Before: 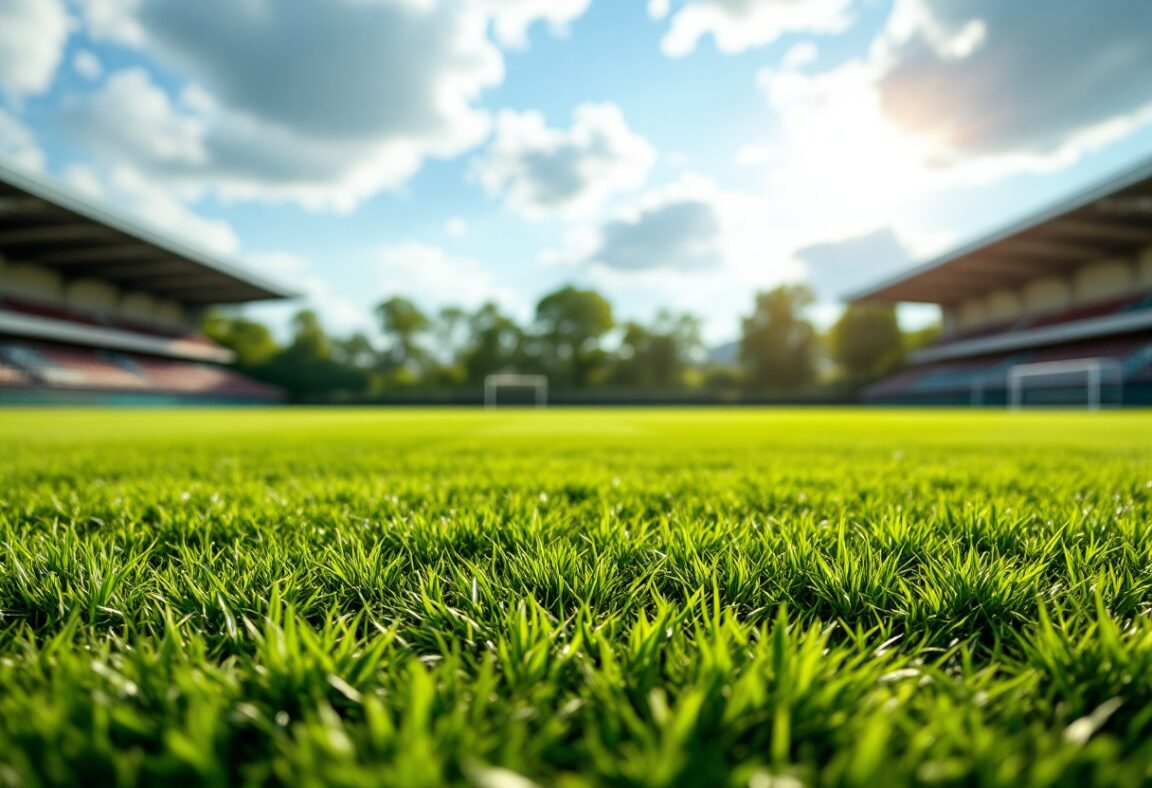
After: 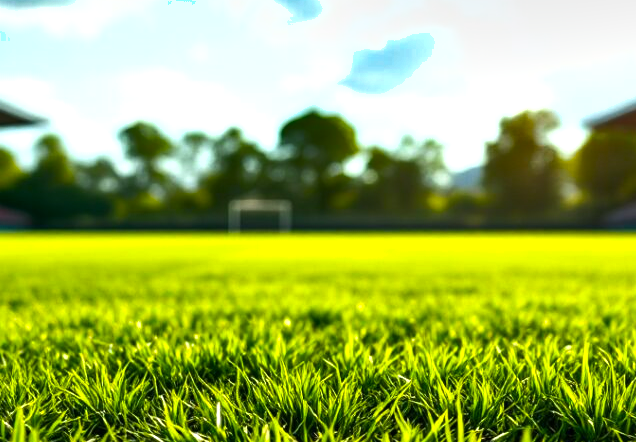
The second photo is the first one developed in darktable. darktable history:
color balance rgb: perceptual saturation grading › global saturation 25.214%, perceptual brilliance grading › global brilliance -4.59%, perceptual brilliance grading › highlights 24.456%, perceptual brilliance grading › mid-tones 7.033%, perceptual brilliance grading › shadows -4.724%, global vibrance 9.567%
crop and rotate: left 22.245%, top 22.317%, right 22.531%, bottom 21.579%
shadows and highlights: soften with gaussian
